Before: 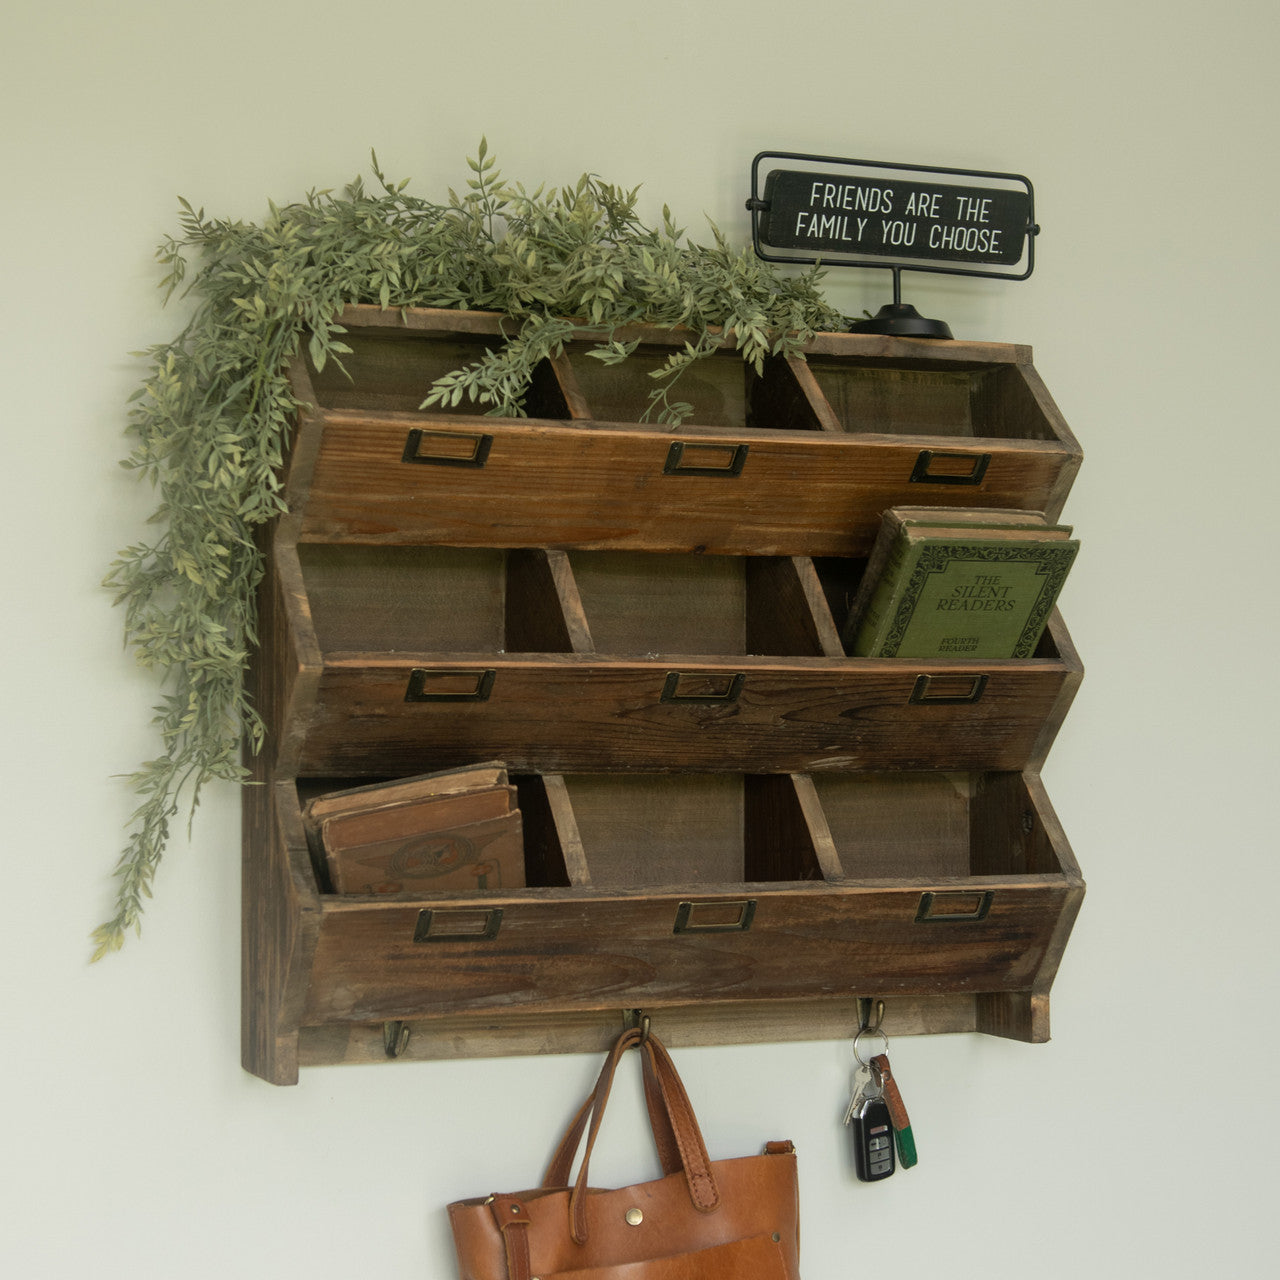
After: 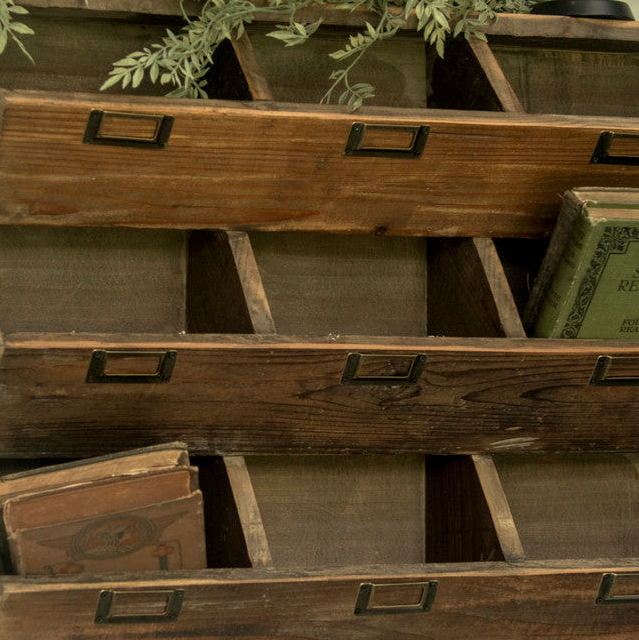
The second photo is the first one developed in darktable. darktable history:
exposure: exposure 0.197 EV, compensate highlight preservation false
local contrast: on, module defaults
crop: left 25%, top 25%, right 25%, bottom 25%
white balance: red 1.029, blue 0.92
